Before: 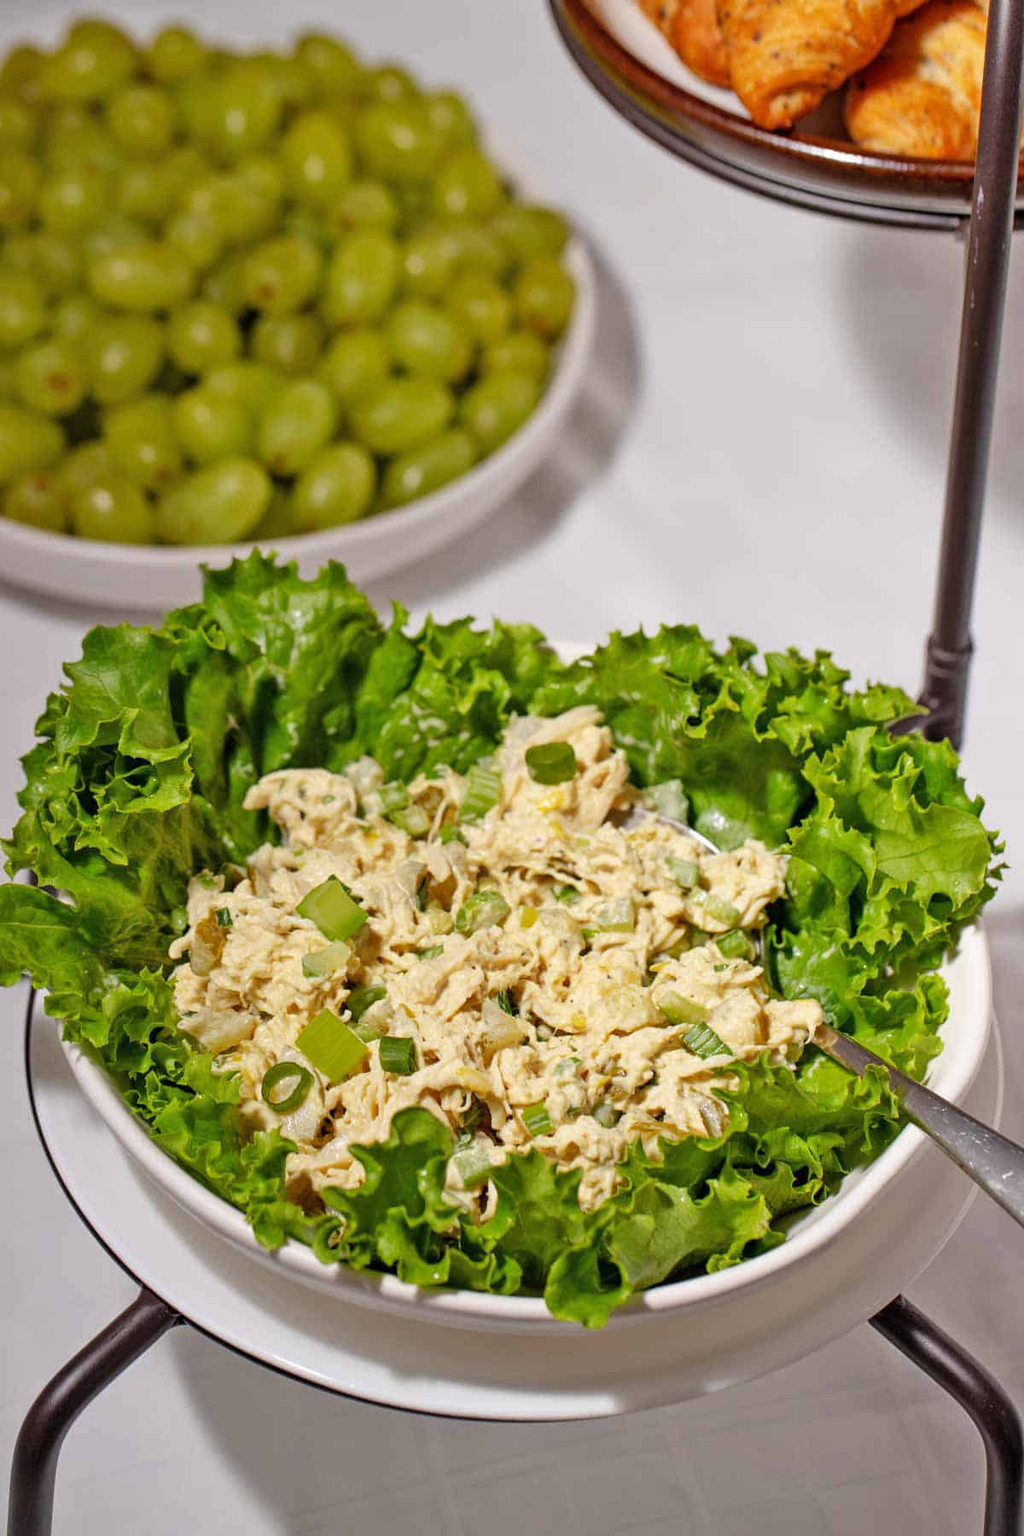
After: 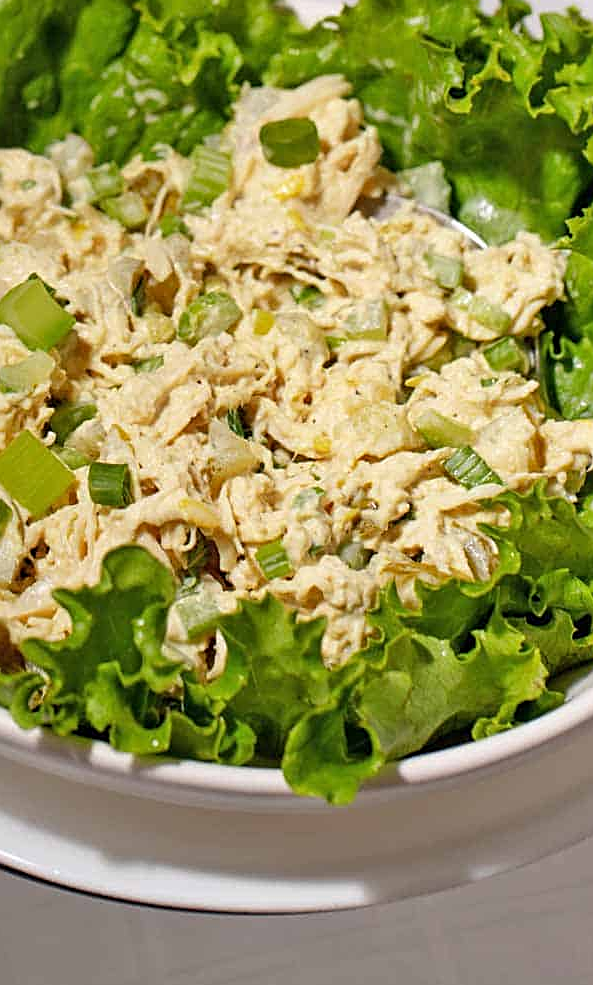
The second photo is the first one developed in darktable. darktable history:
sharpen: on, module defaults
crop: left 29.672%, top 41.786%, right 20.851%, bottom 3.487%
